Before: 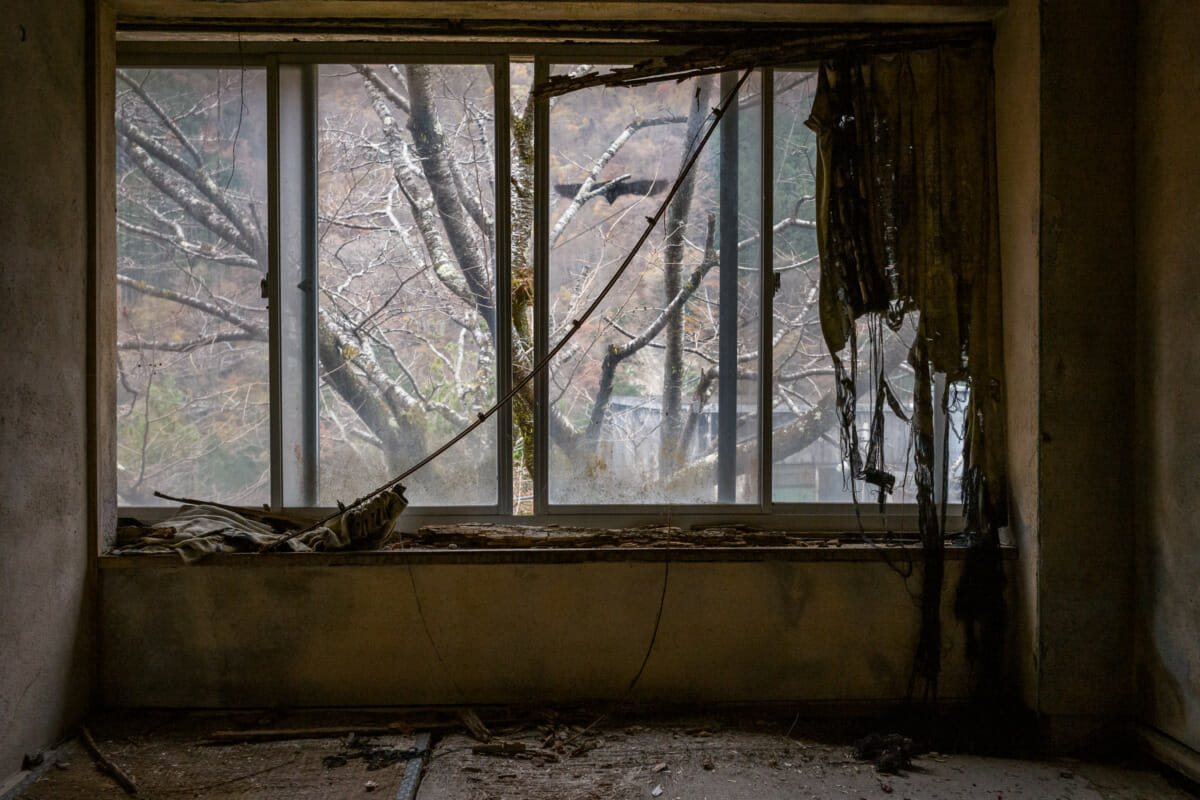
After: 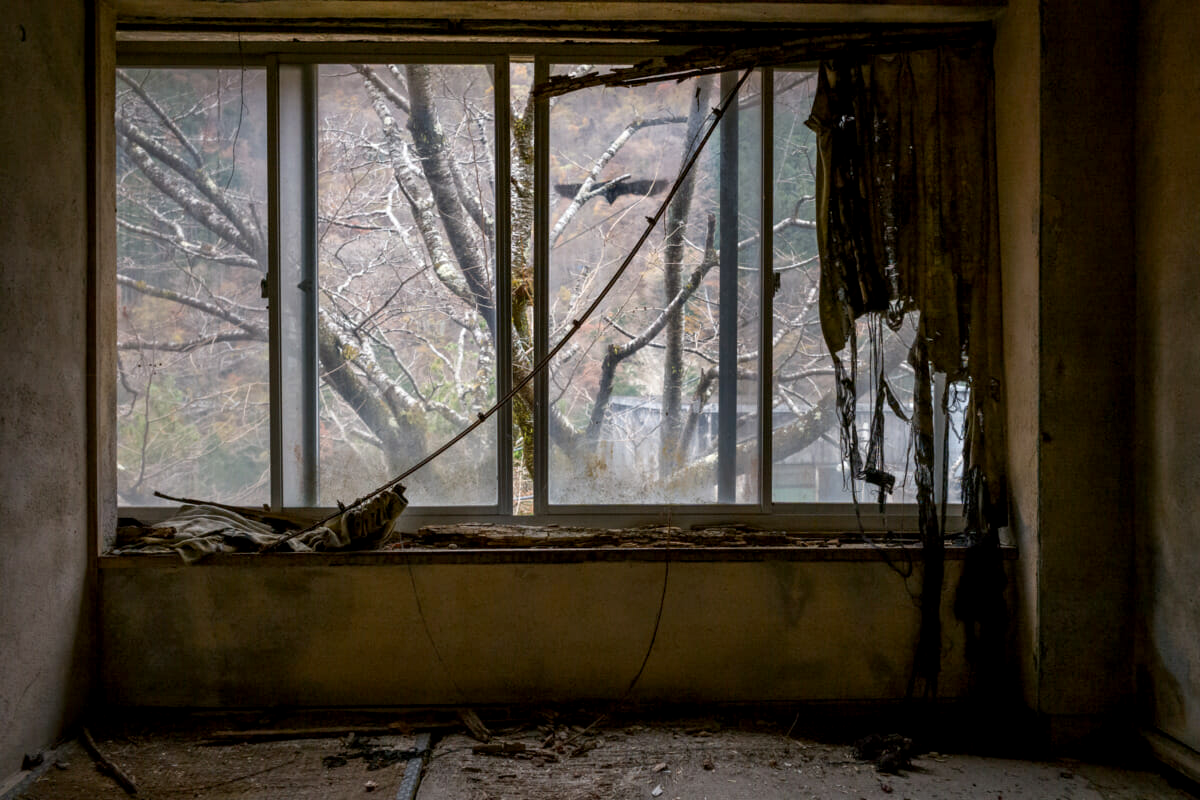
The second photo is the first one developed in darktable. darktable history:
exposure: black level correction 0.003, exposure 0.145 EV, compensate exposure bias true, compensate highlight preservation false
color calibration: illuminant same as pipeline (D50), adaptation XYZ, x 0.346, y 0.358, temperature 5006.34 K
